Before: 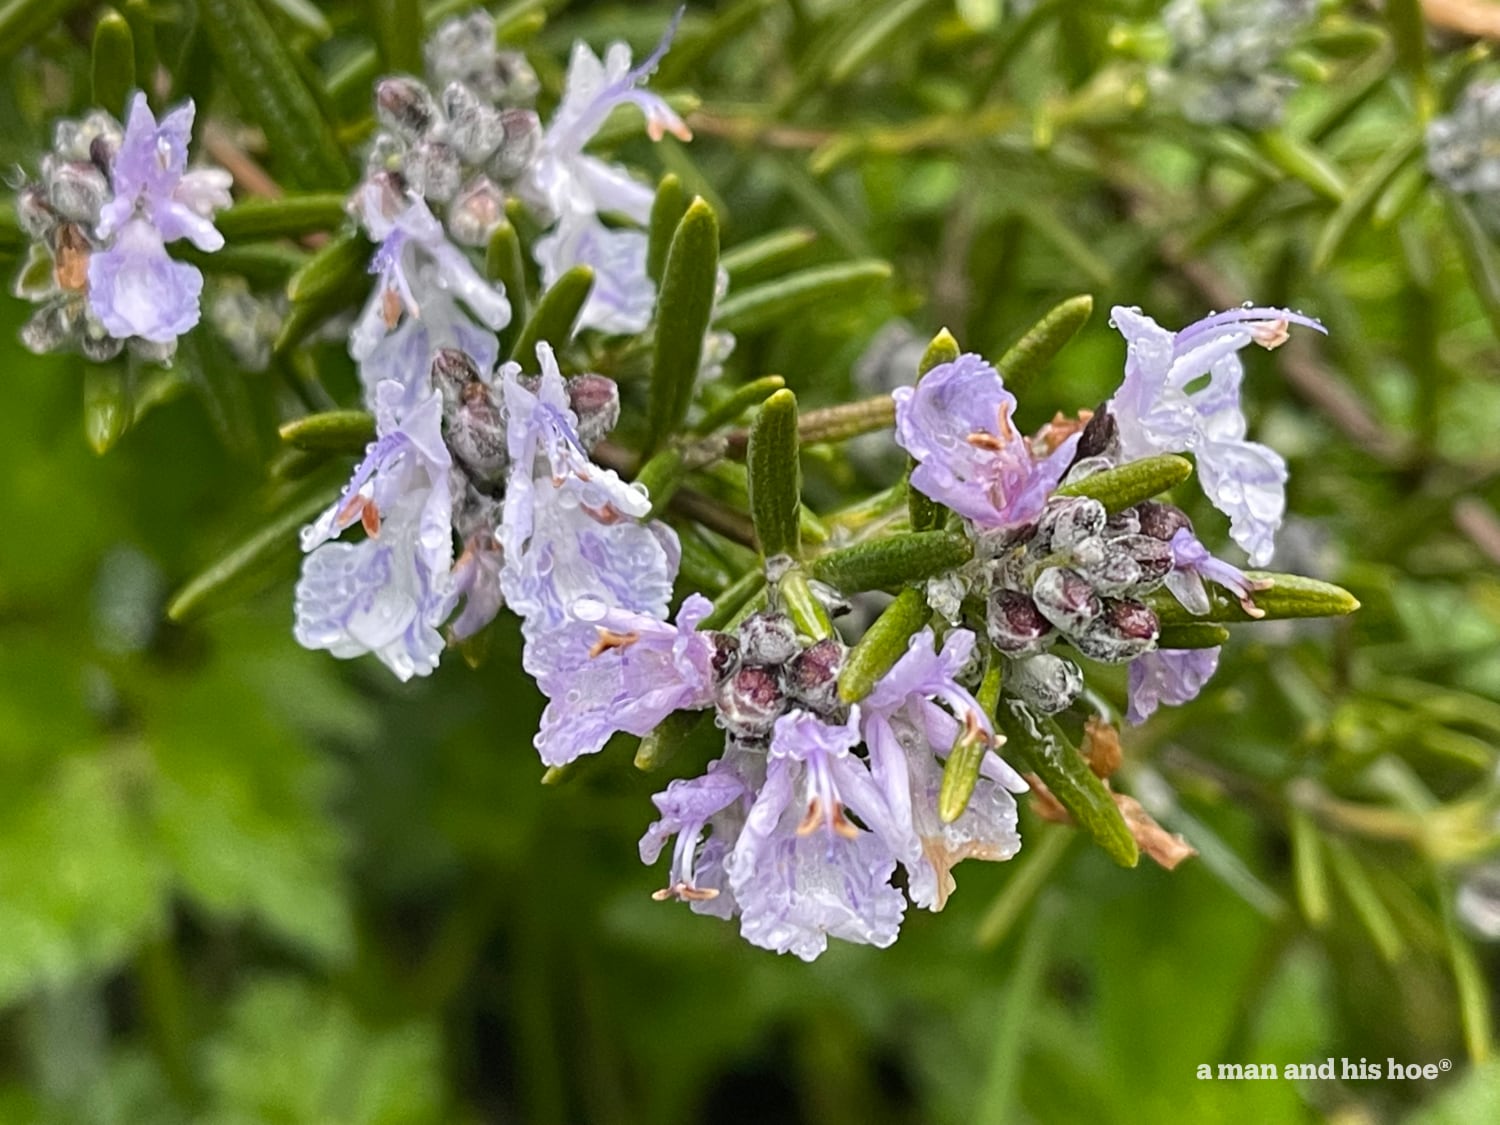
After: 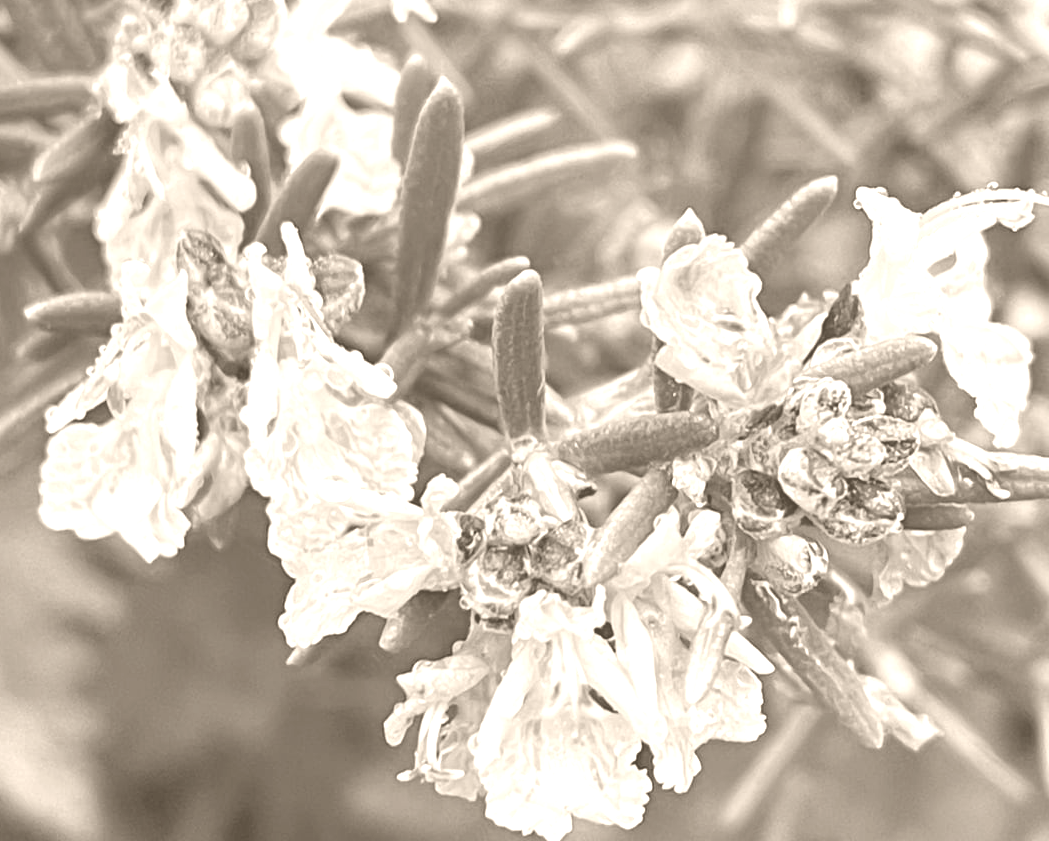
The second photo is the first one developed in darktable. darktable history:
colorize: hue 34.49°, saturation 35.33%, source mix 100%, version 1
crop and rotate: left 17.046%, top 10.659%, right 12.989%, bottom 14.553%
